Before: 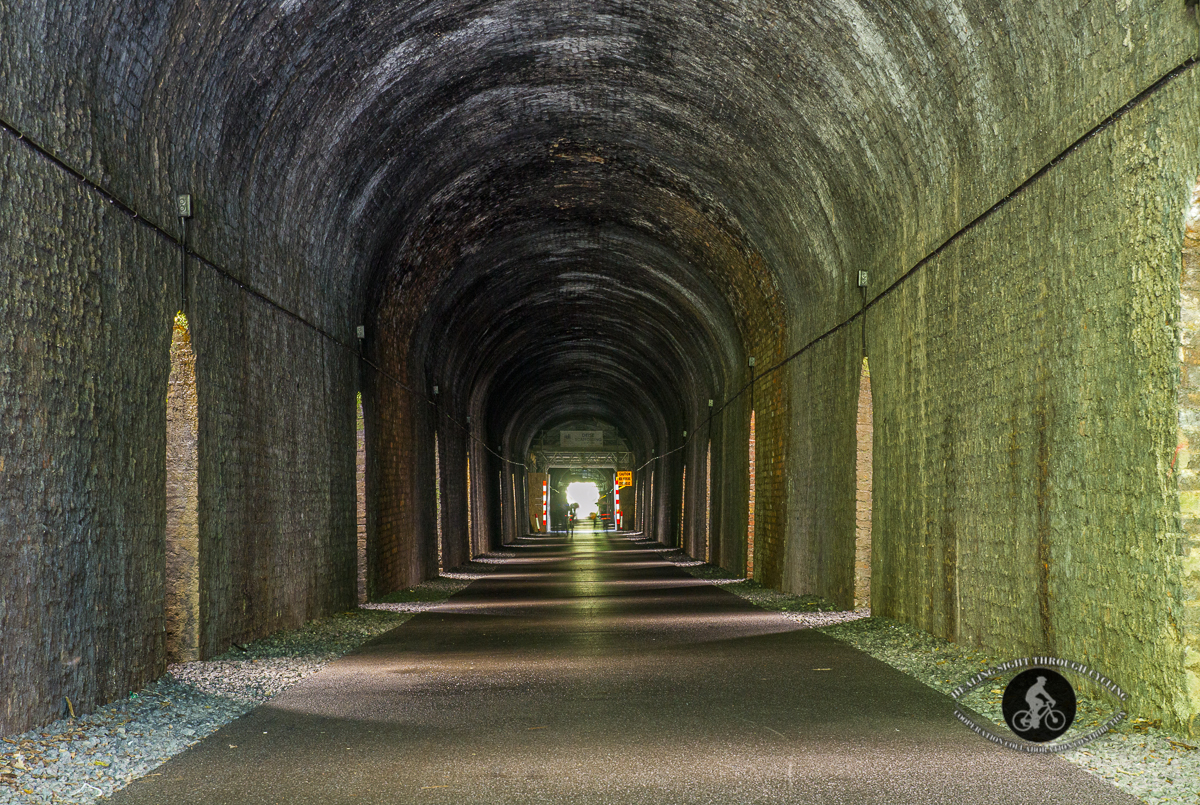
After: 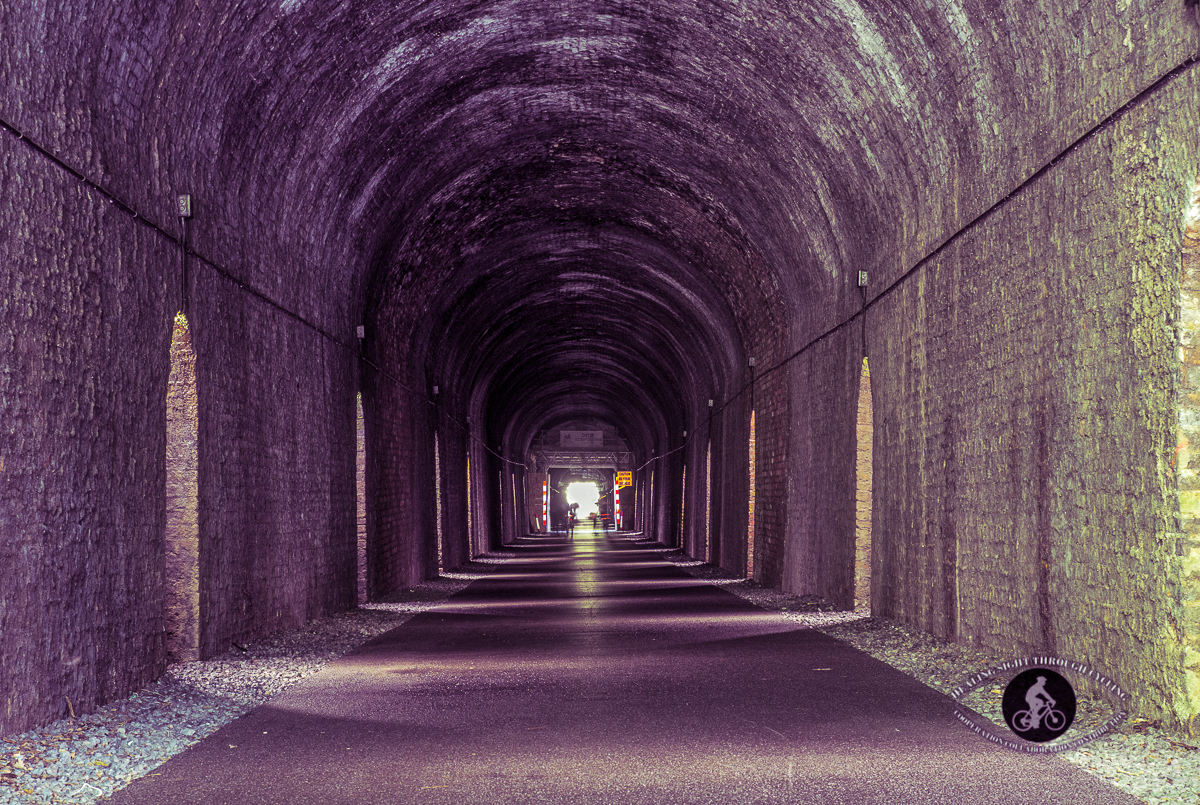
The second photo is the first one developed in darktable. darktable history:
tone equalizer: on, module defaults
exposure: black level correction 0.001, exposure 0.14 EV, compensate highlight preservation false
split-toning: shadows › hue 277.2°, shadows › saturation 0.74
white balance: red 0.986, blue 1.01
